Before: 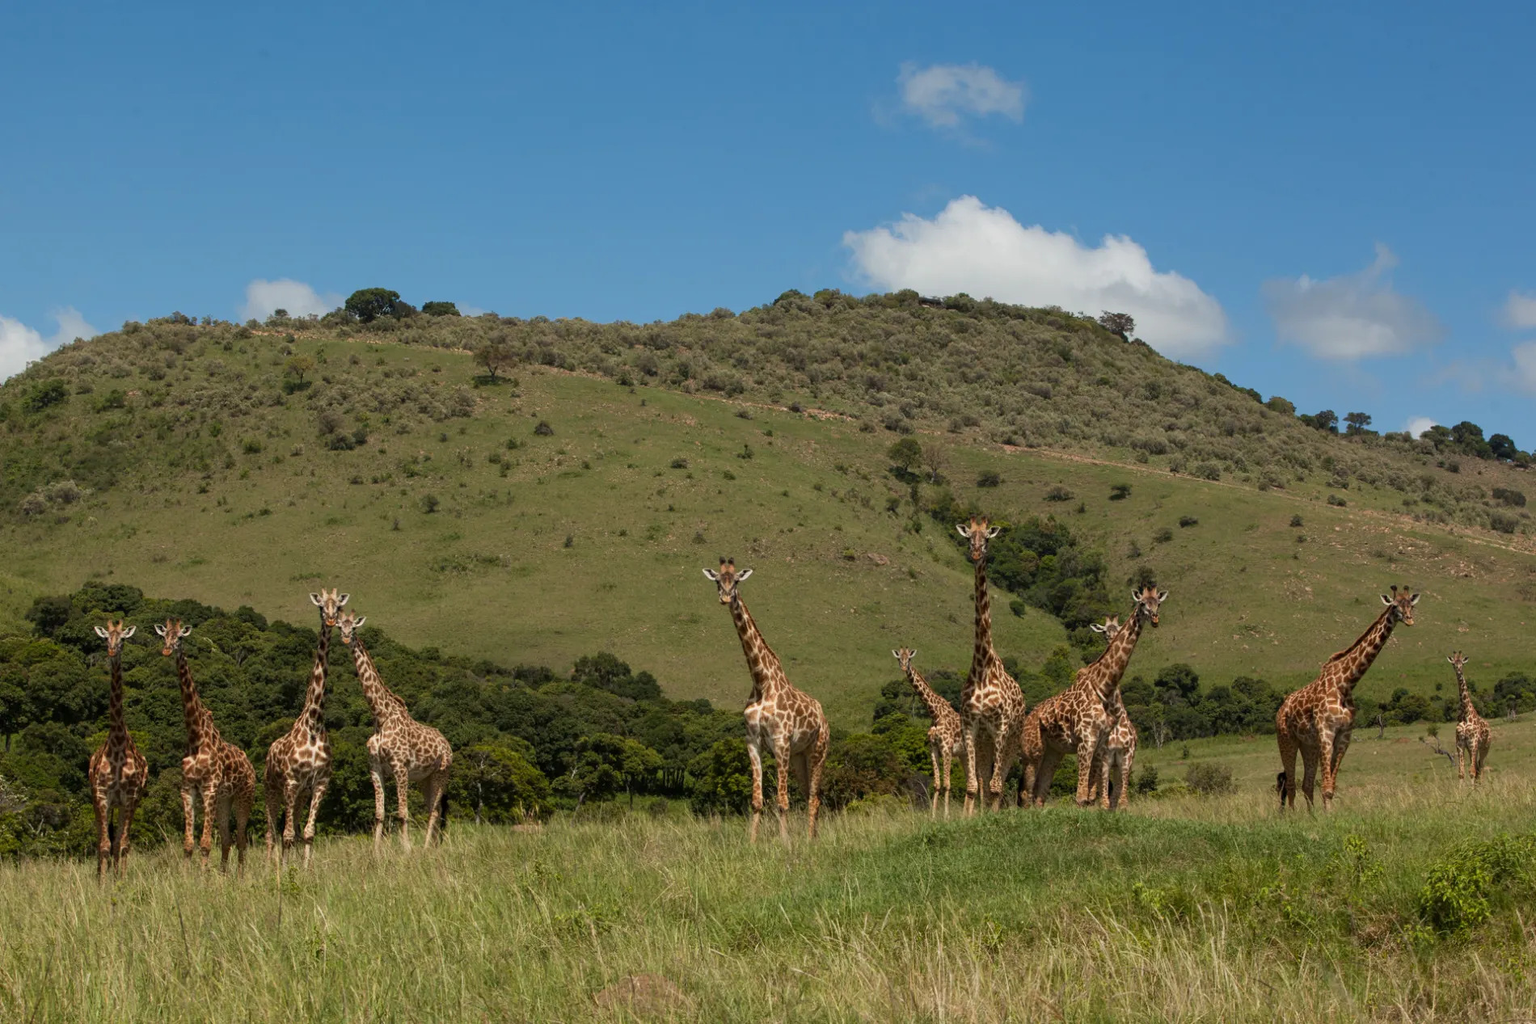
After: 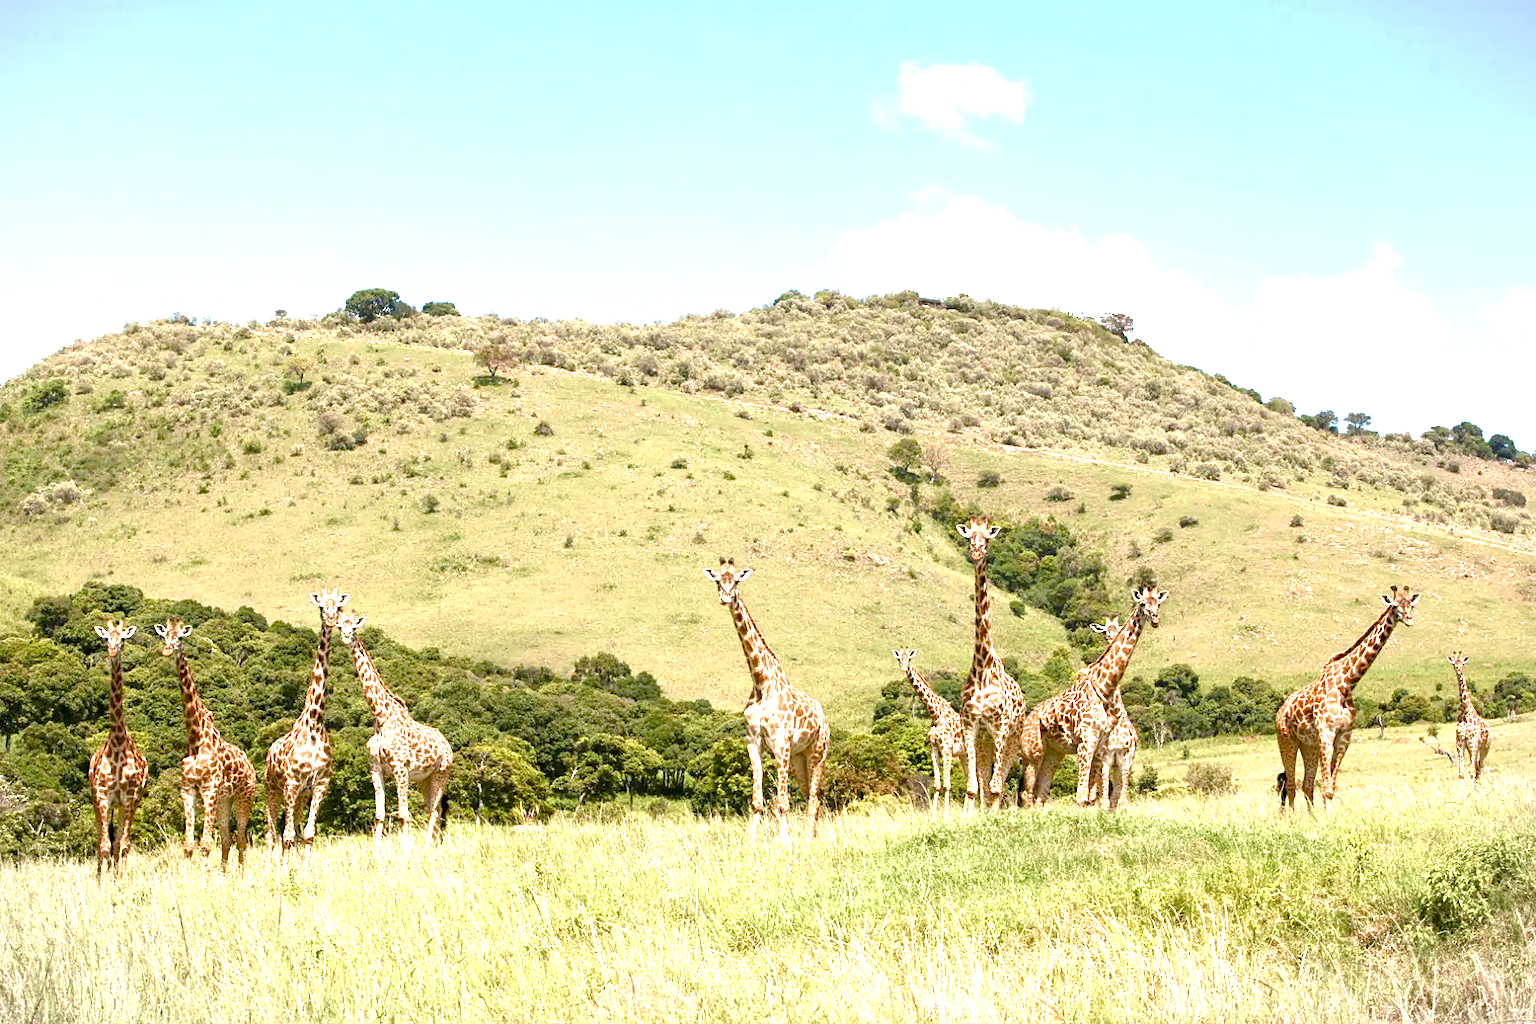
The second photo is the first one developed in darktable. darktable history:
vignetting: fall-off start 99.41%, center (0, 0.009), width/height ratio 1.31
exposure: black level correction 0.001, exposure 2.509 EV, compensate exposure bias true, compensate highlight preservation false
color balance rgb: highlights gain › chroma 0.998%, highlights gain › hue 25.44°, linear chroma grading › global chroma 9.091%, perceptual saturation grading › global saturation 20%, perceptual saturation grading › highlights -49.616%, perceptual saturation grading › shadows 25.657%
sharpen: amount 0.213
